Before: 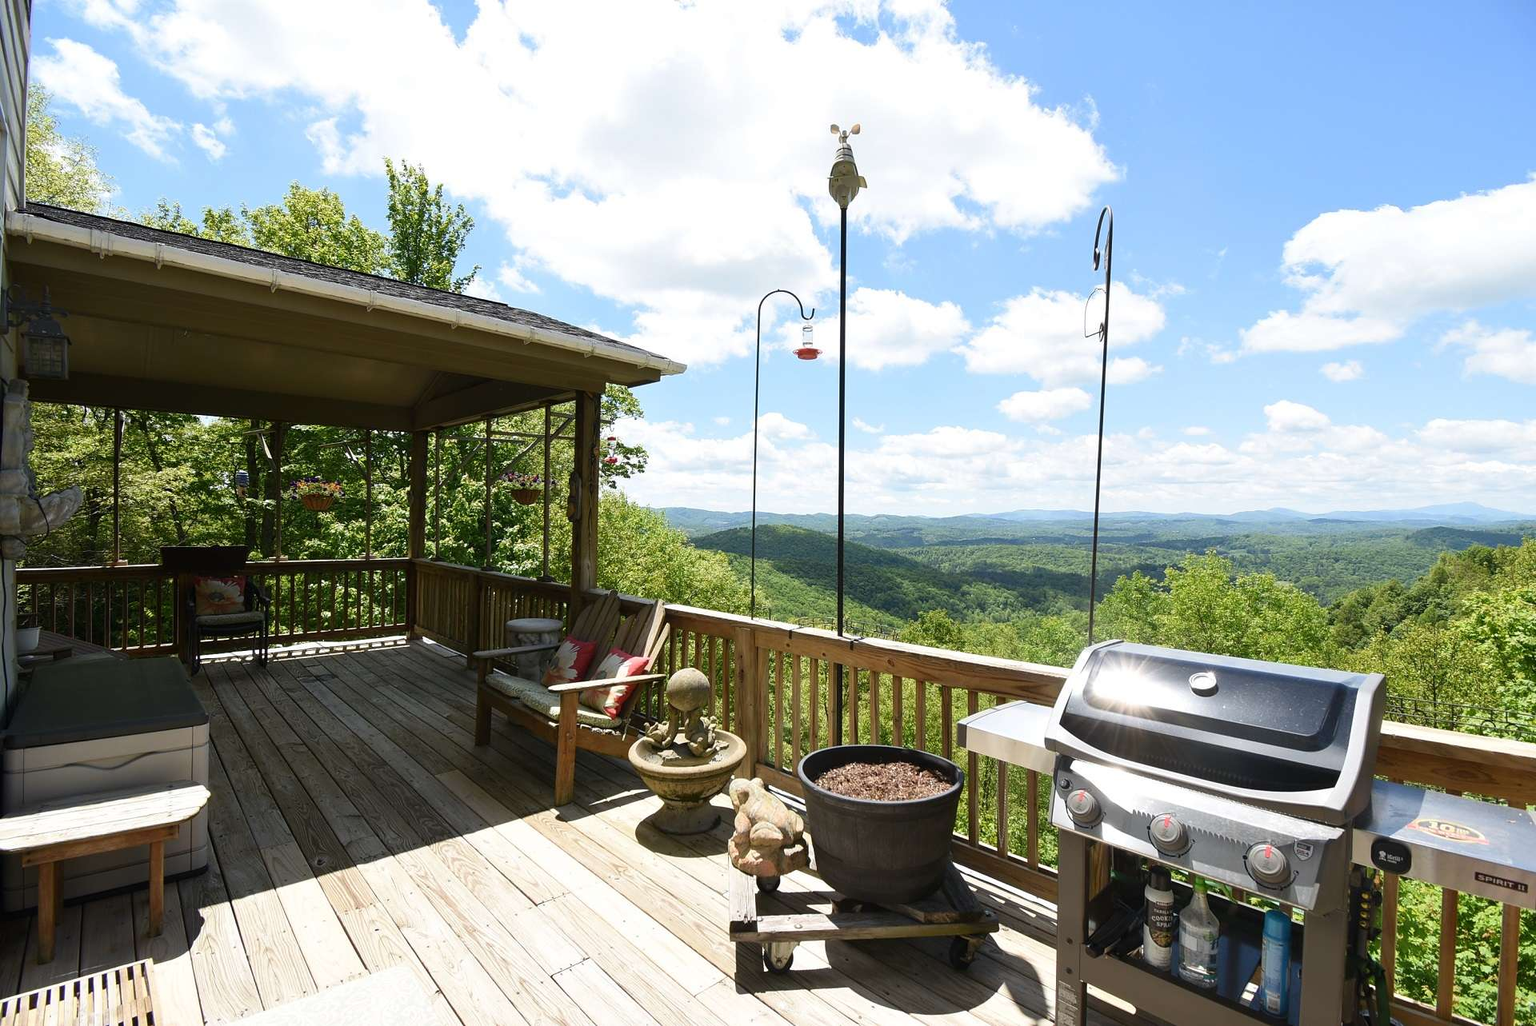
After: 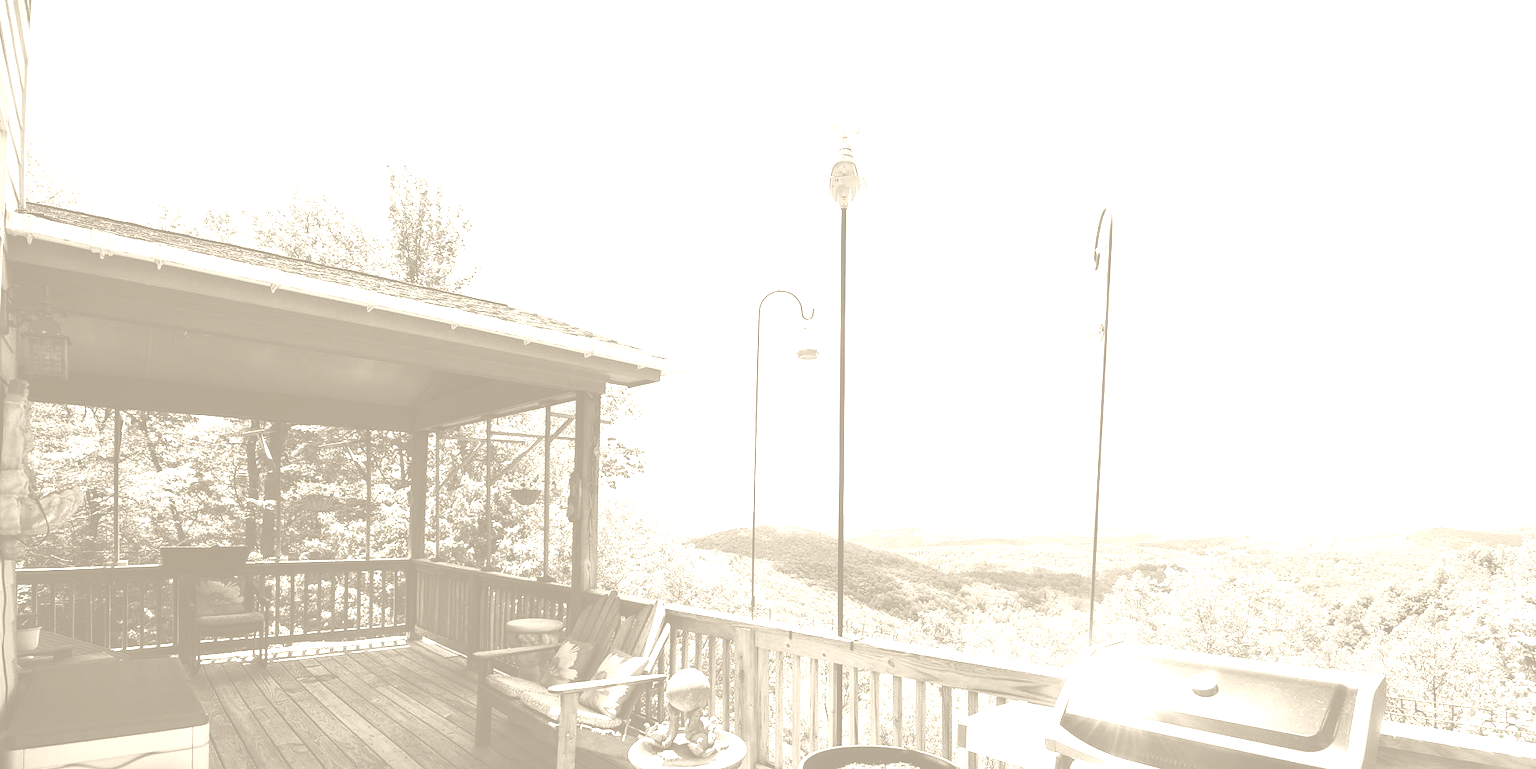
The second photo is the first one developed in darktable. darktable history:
base curve: curves: ch0 [(0, 0) (0.04, 0.03) (0.133, 0.232) (0.448, 0.748) (0.843, 0.968) (1, 1)], preserve colors none
crop: bottom 24.988%
colorize: hue 36°, saturation 71%, lightness 80.79%
